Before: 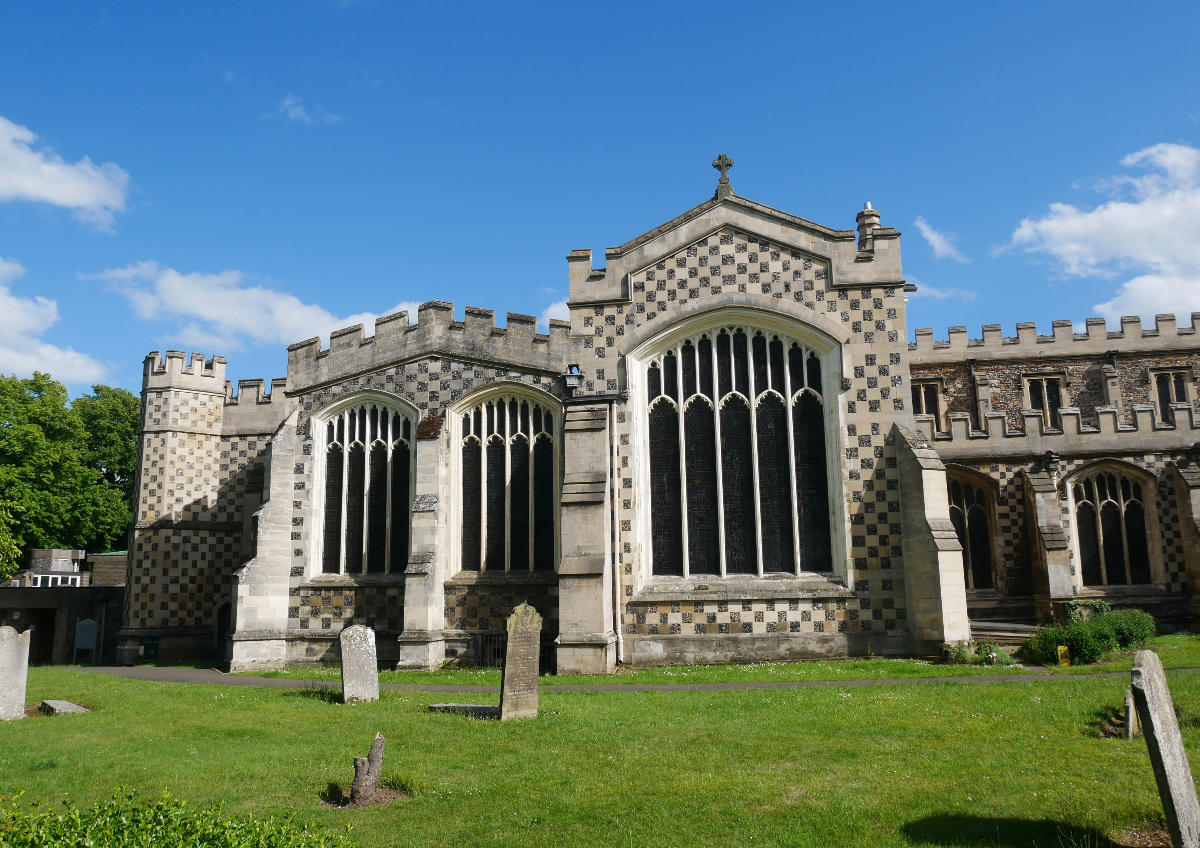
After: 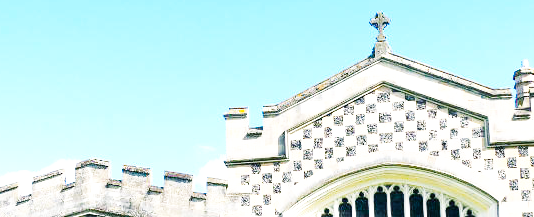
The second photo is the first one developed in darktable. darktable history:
exposure: black level correction 0.001, exposure 1.117 EV, compensate exposure bias true, compensate highlight preservation false
color balance rgb: shadows lift › chroma 2.03%, shadows lift › hue 214.36°, power › chroma 0.973%, power › hue 252.62°, perceptual saturation grading › global saturation 19.267%, global vibrance 14.287%
crop: left 28.627%, top 16.837%, right 26.814%, bottom 57.479%
base curve: curves: ch0 [(0, 0.003) (0.001, 0.002) (0.006, 0.004) (0.02, 0.022) (0.048, 0.086) (0.094, 0.234) (0.162, 0.431) (0.258, 0.629) (0.385, 0.8) (0.548, 0.918) (0.751, 0.988) (1, 1)], preserve colors none
